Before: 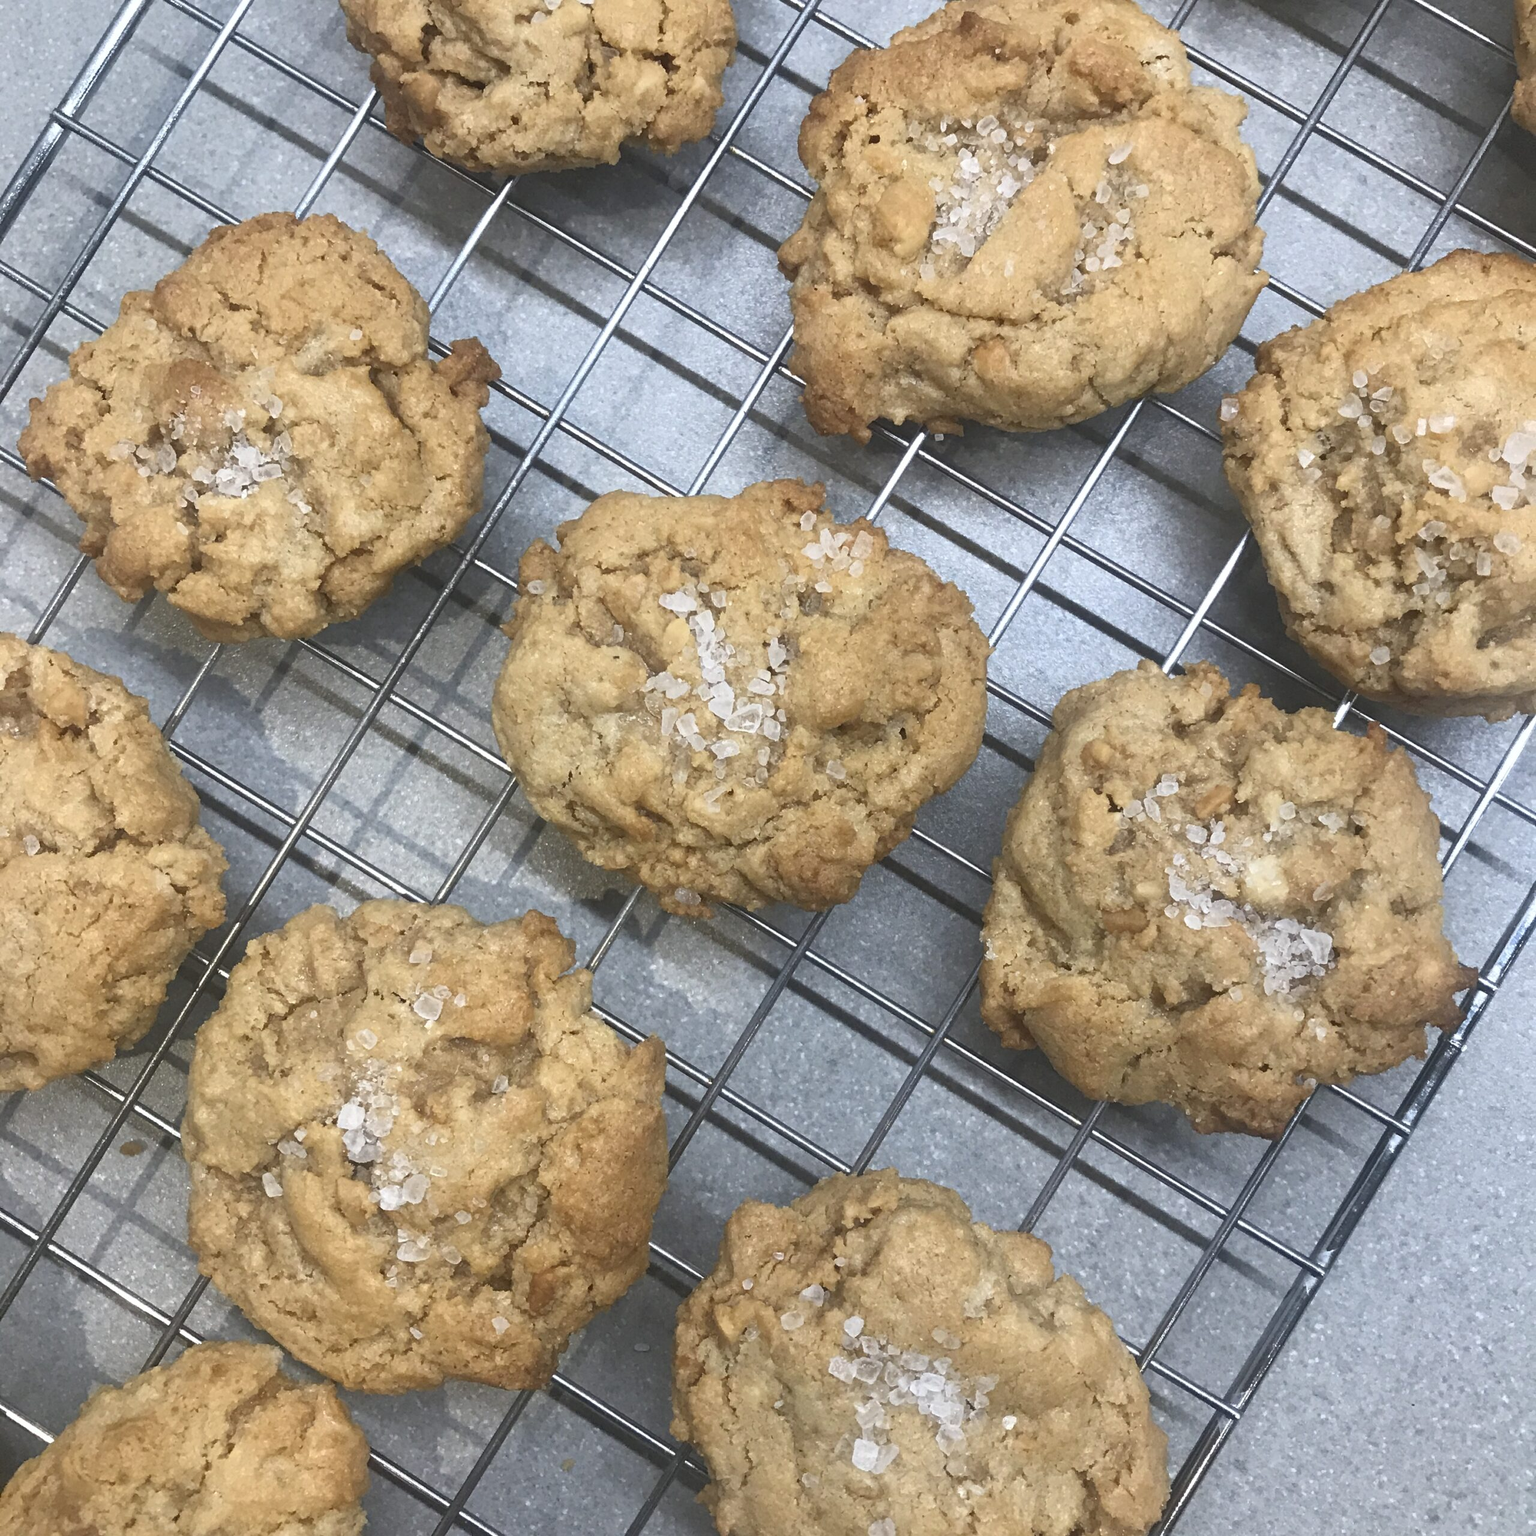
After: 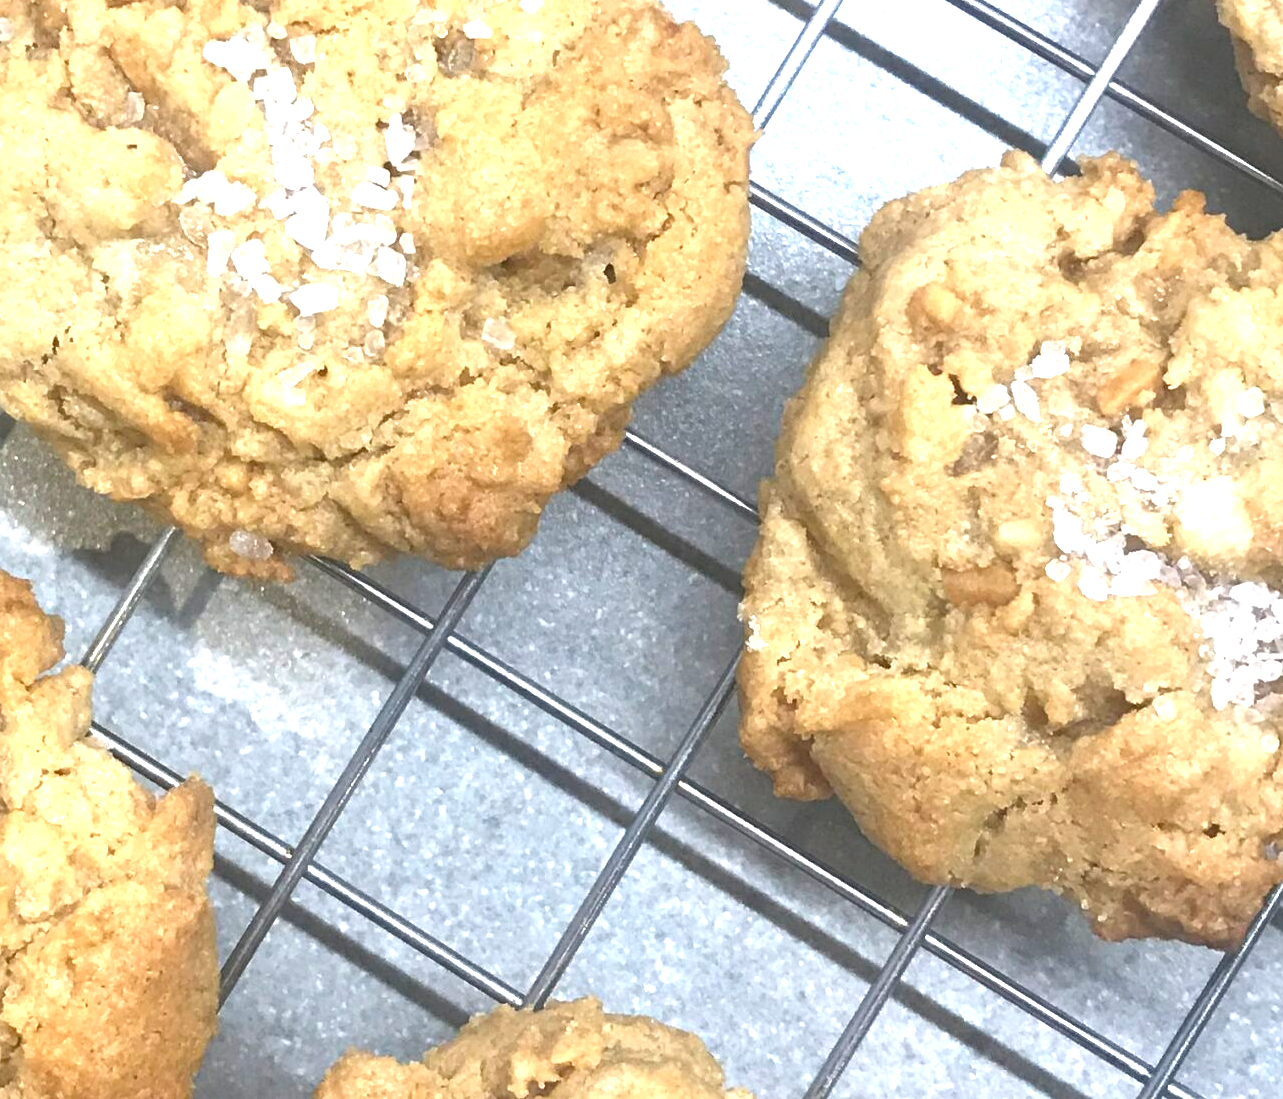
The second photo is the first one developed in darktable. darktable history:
exposure: exposure 1.204 EV, compensate highlight preservation false
crop: left 34.987%, top 37.073%, right 14.867%, bottom 19.978%
